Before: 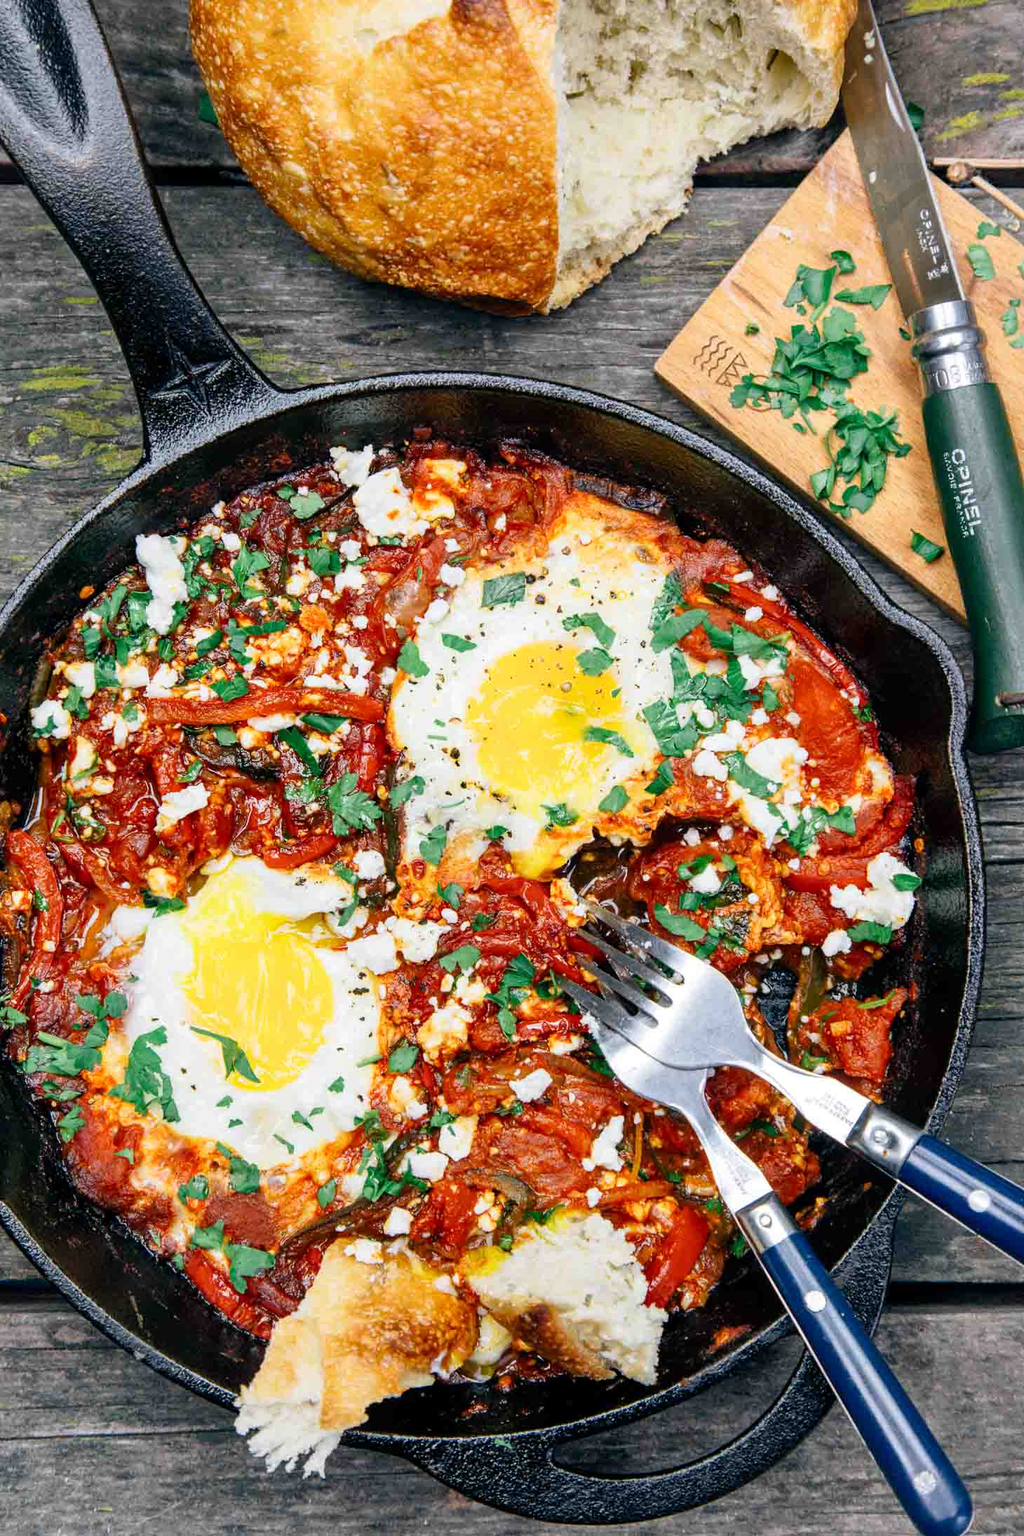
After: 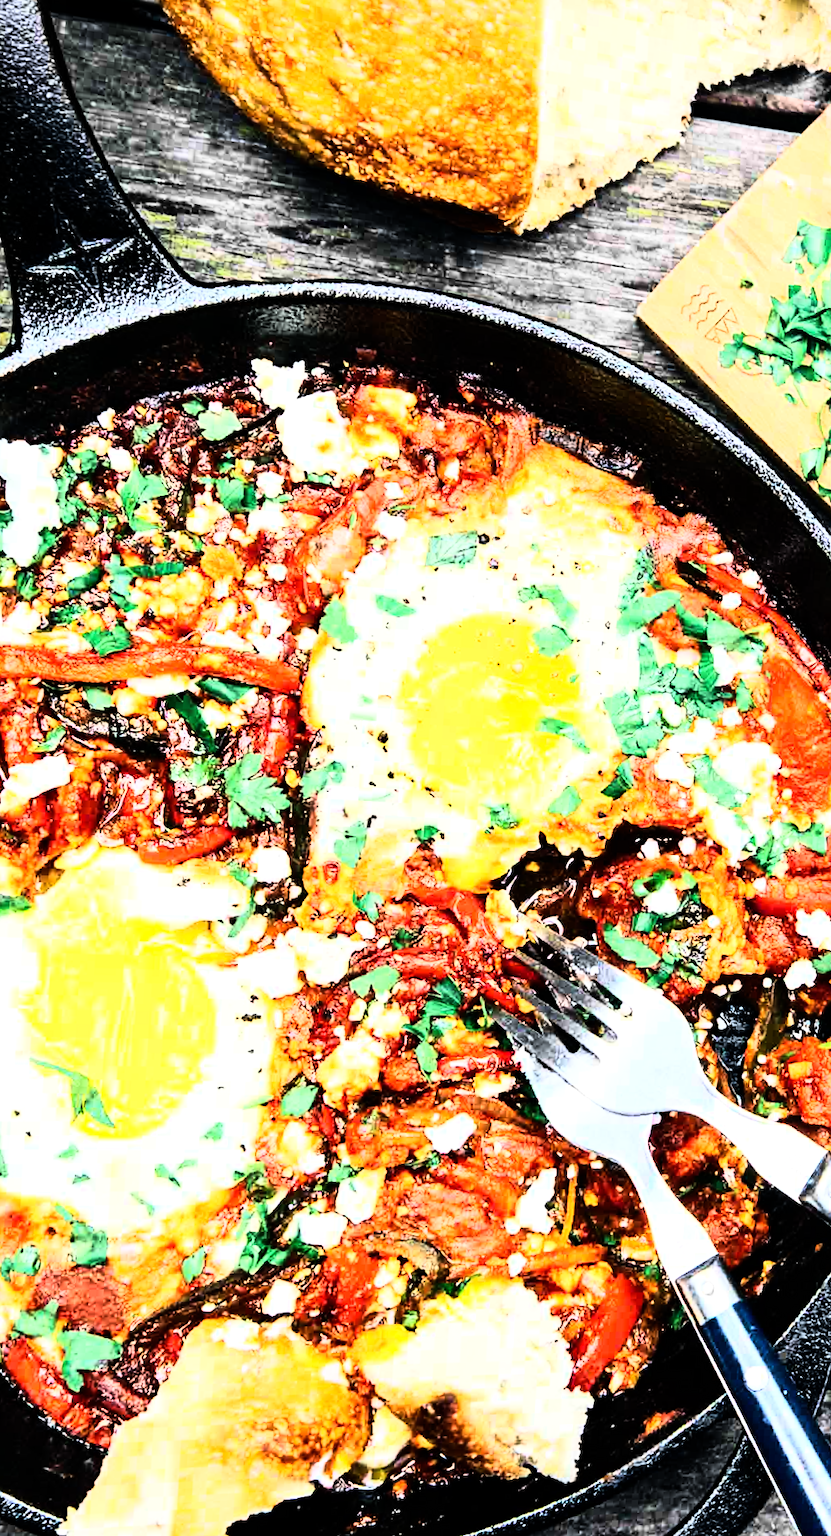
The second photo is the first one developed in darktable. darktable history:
rotate and perspective: rotation -0.013°, lens shift (vertical) -0.027, lens shift (horizontal) 0.178, crop left 0.016, crop right 0.989, crop top 0.082, crop bottom 0.918
tone equalizer: -8 EV -0.75 EV, -7 EV -0.7 EV, -6 EV -0.6 EV, -5 EV -0.4 EV, -3 EV 0.4 EV, -2 EV 0.6 EV, -1 EV 0.7 EV, +0 EV 0.75 EV, edges refinement/feathering 500, mask exposure compensation -1.57 EV, preserve details no
crop and rotate: angle -3.27°, left 14.277%, top 0.028%, right 10.766%, bottom 0.028%
rgb curve: curves: ch0 [(0, 0) (0.21, 0.15) (0.24, 0.21) (0.5, 0.75) (0.75, 0.96) (0.89, 0.99) (1, 1)]; ch1 [(0, 0.02) (0.21, 0.13) (0.25, 0.2) (0.5, 0.67) (0.75, 0.9) (0.89, 0.97) (1, 1)]; ch2 [(0, 0.02) (0.21, 0.13) (0.25, 0.2) (0.5, 0.67) (0.75, 0.9) (0.89, 0.97) (1, 1)], compensate middle gray true
